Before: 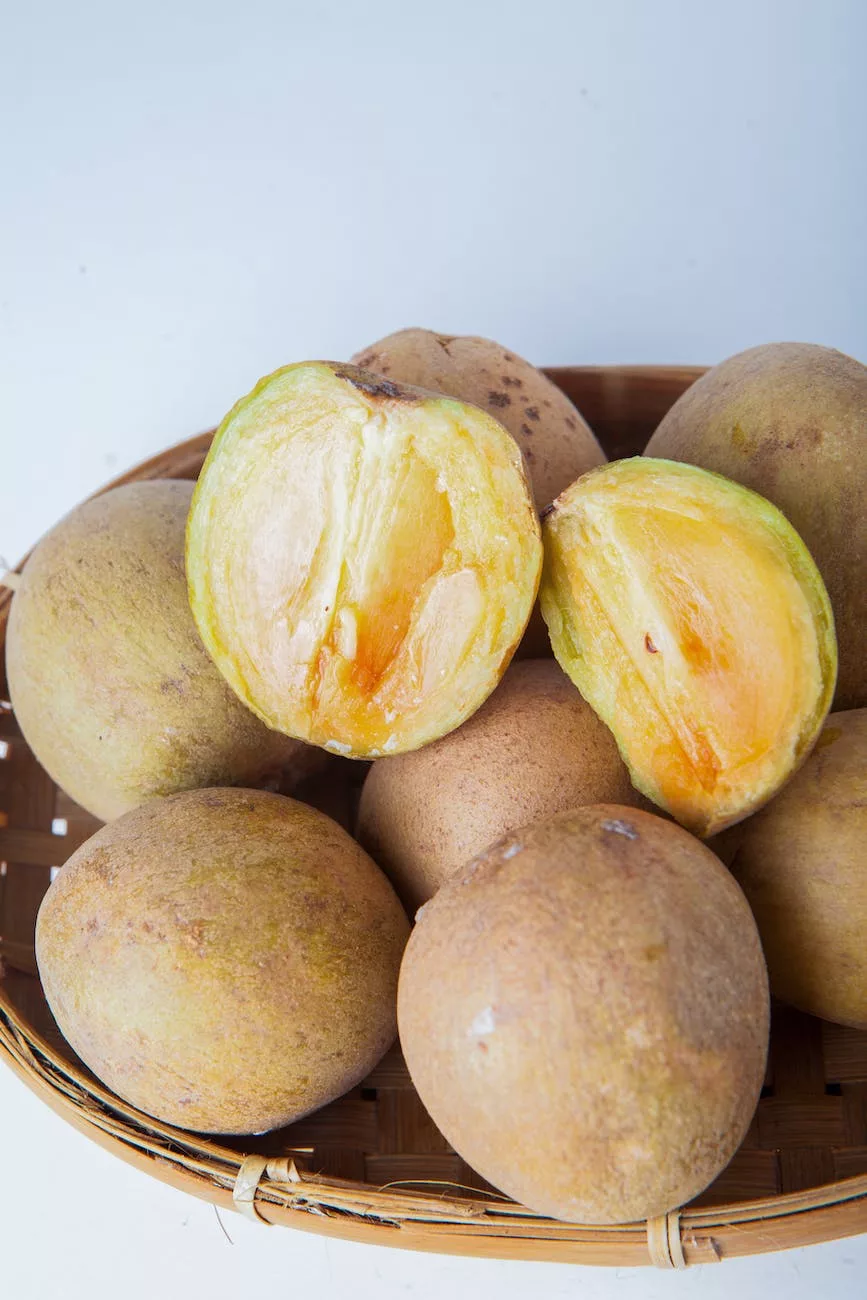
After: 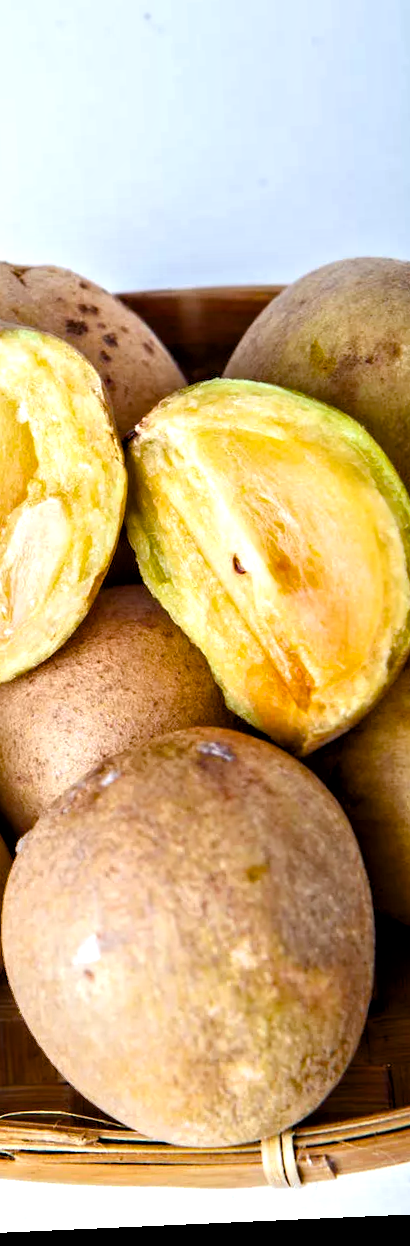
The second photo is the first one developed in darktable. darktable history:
crop: left 47.628%, top 6.643%, right 7.874%
color balance rgb: perceptual saturation grading › mid-tones 6.33%, perceptual saturation grading › shadows 72.44%, perceptual brilliance grading › highlights 11.59%, contrast 5.05%
rotate and perspective: rotation -2.56°, automatic cropping off
contrast equalizer: y [[0.511, 0.558, 0.631, 0.632, 0.559, 0.512], [0.5 ×6], [0.507, 0.559, 0.627, 0.644, 0.647, 0.647], [0 ×6], [0 ×6]]
